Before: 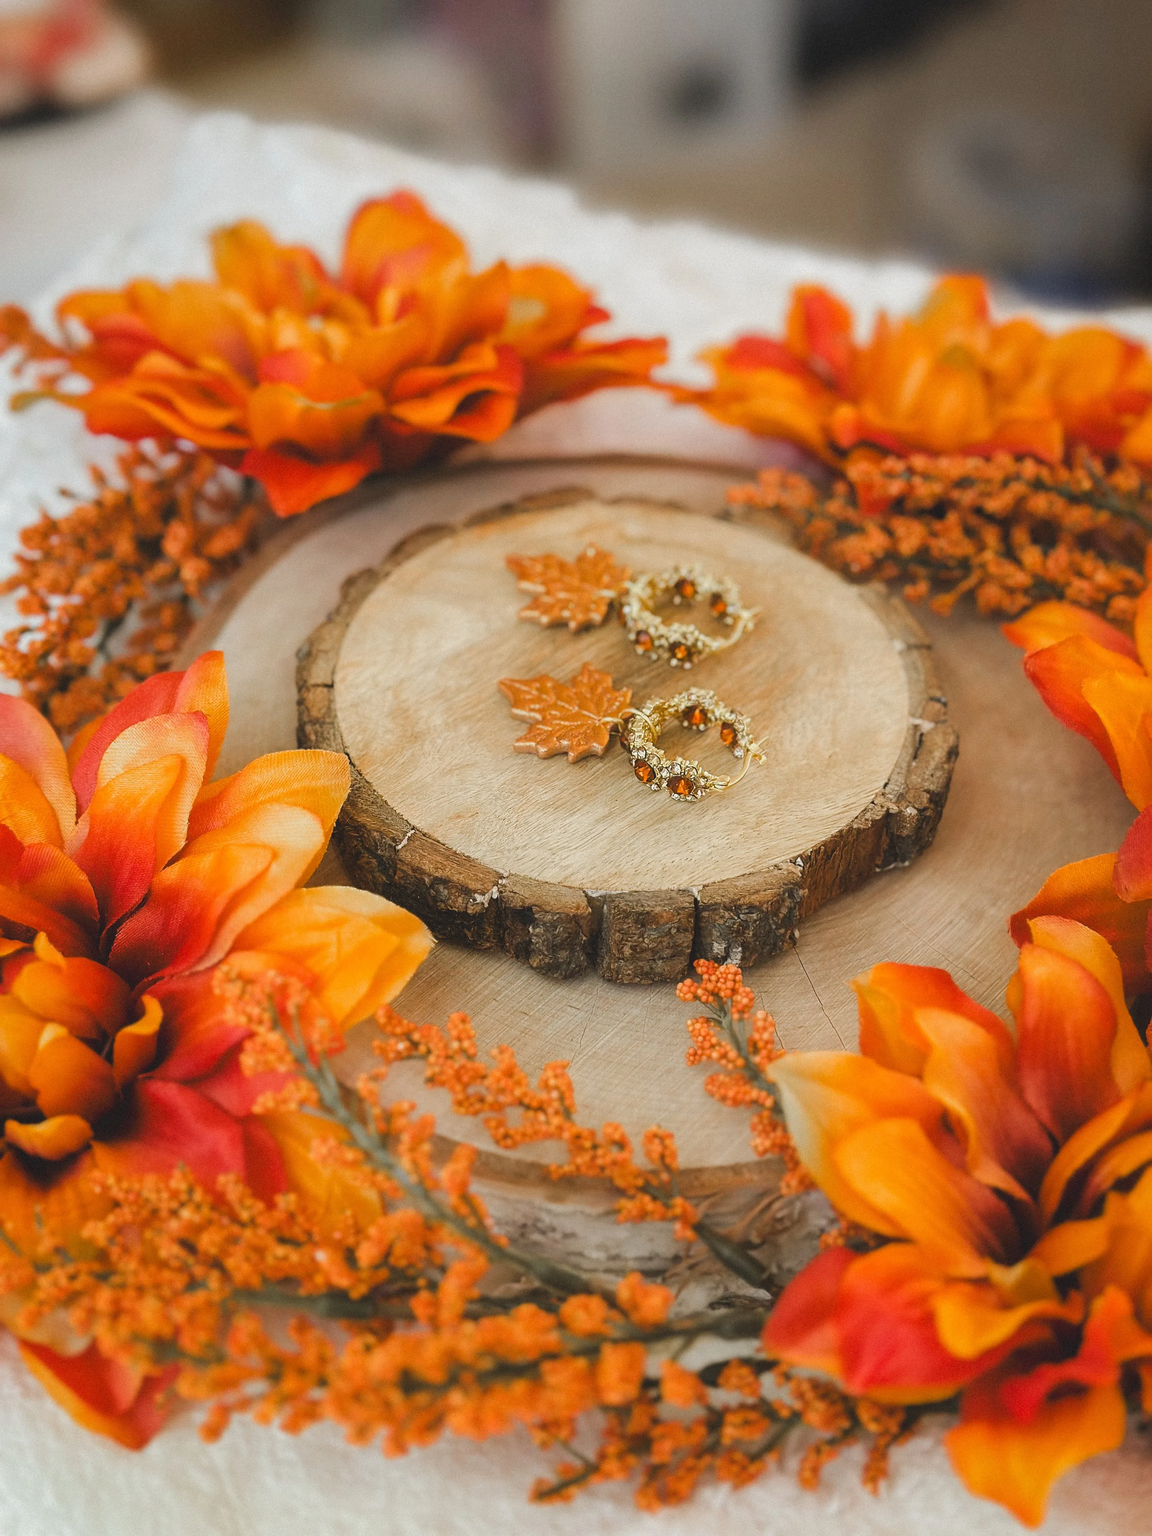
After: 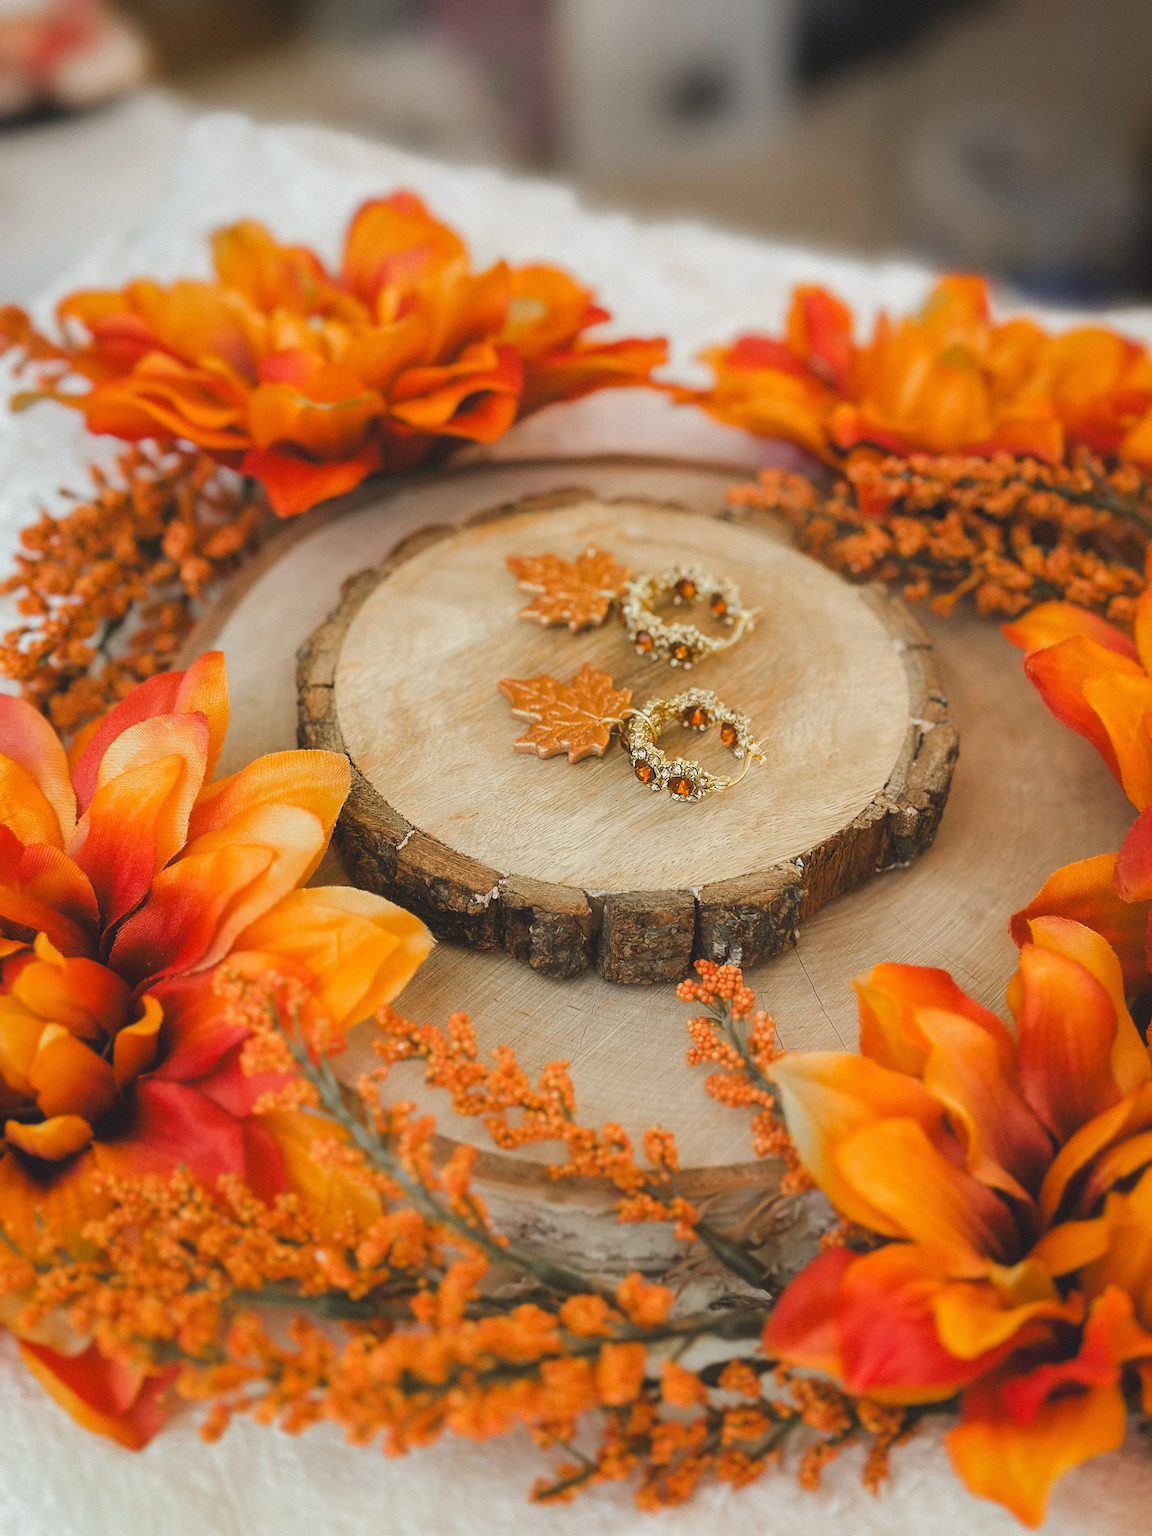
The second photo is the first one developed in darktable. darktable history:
contrast equalizer: y [[0.5, 0.5, 0.5, 0.512, 0.552, 0.62], [0.5 ×6], [0.5 ×4, 0.504, 0.553], [0 ×6], [0 ×6]], mix -0.208
